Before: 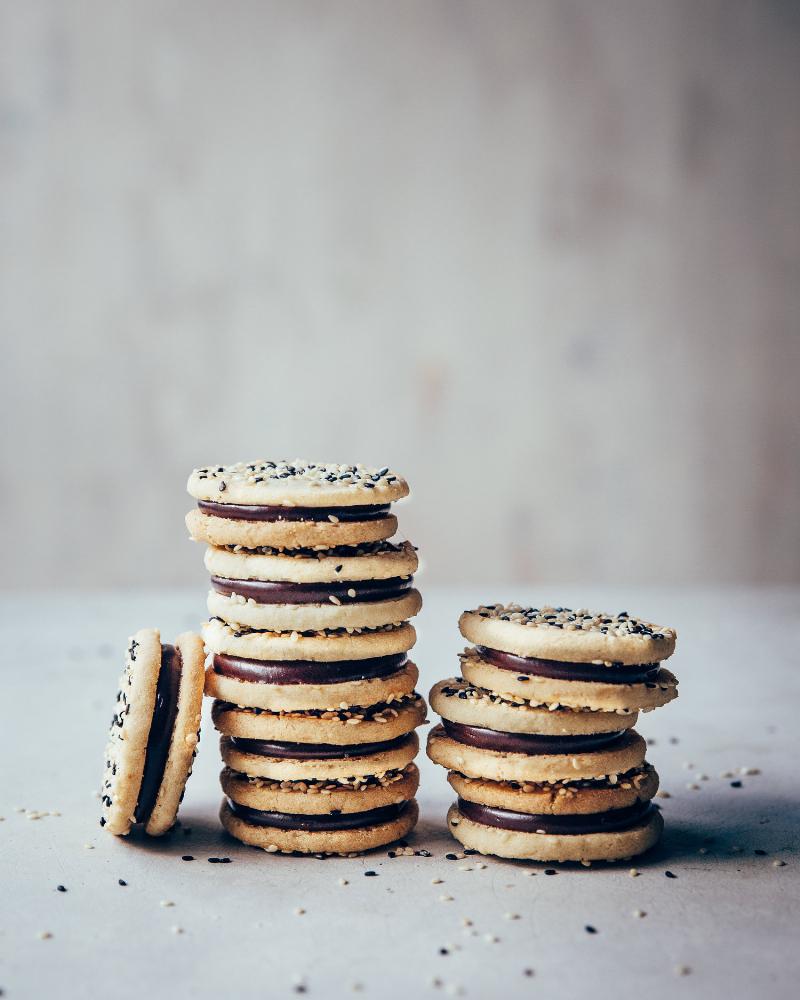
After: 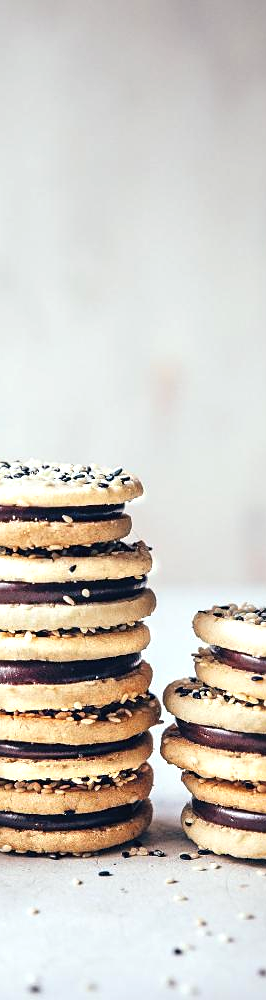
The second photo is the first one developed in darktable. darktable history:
exposure: black level correction -0.002, exposure 0.54 EV, compensate highlight preservation false
crop: left 33.36%, right 33.36%
sharpen: amount 0.2
